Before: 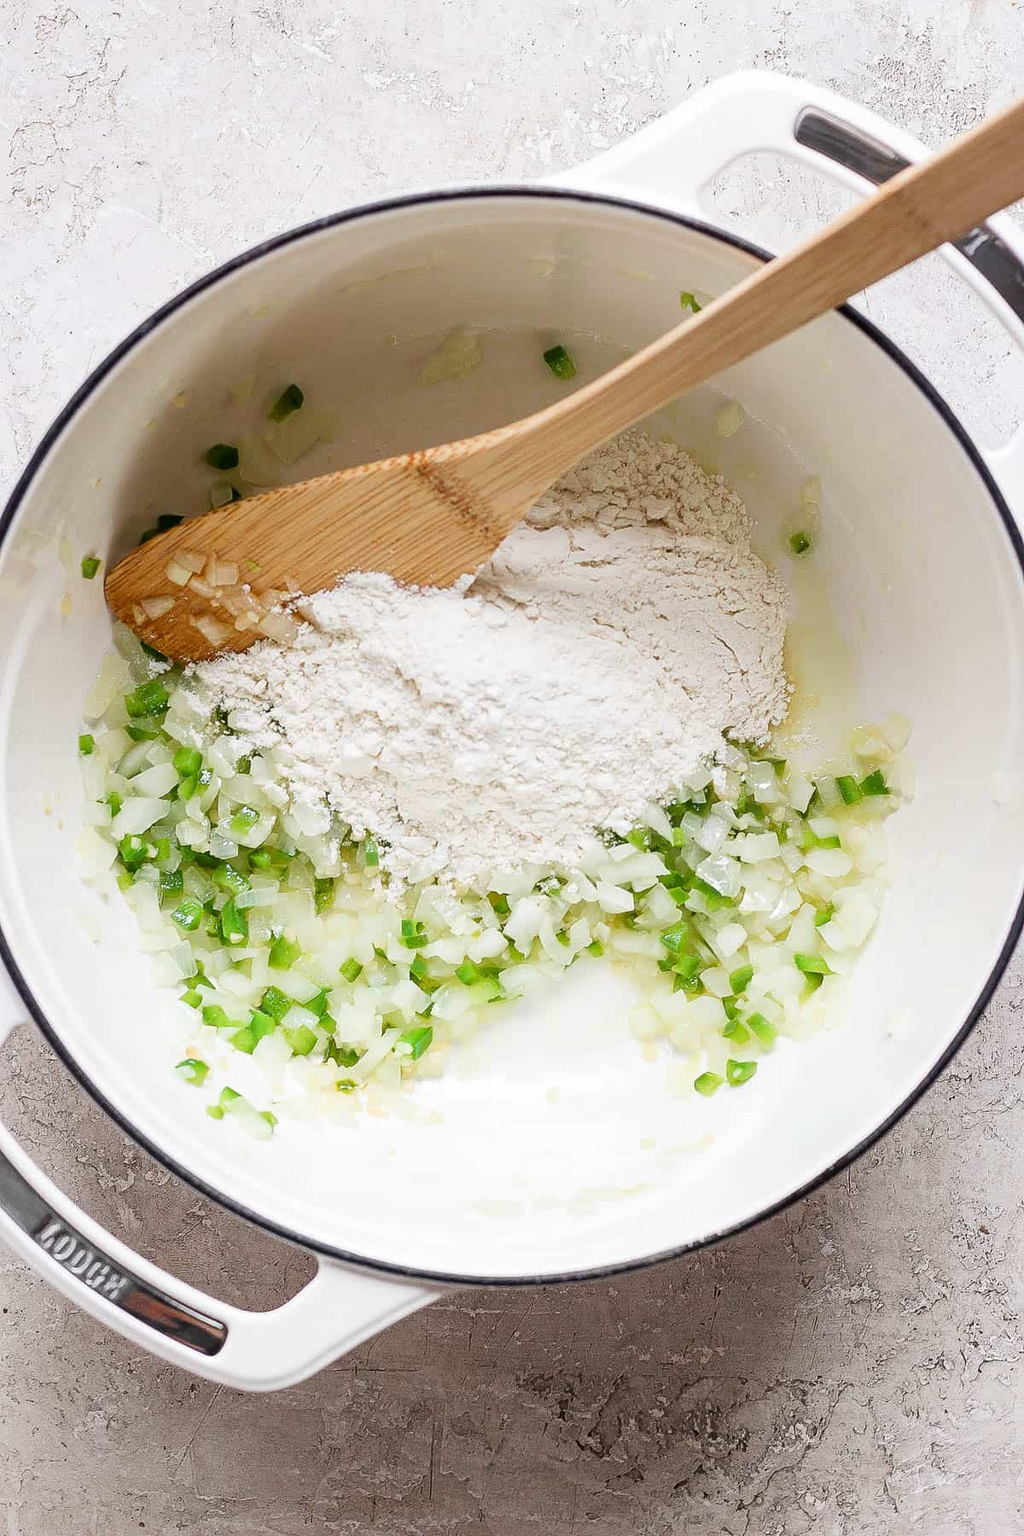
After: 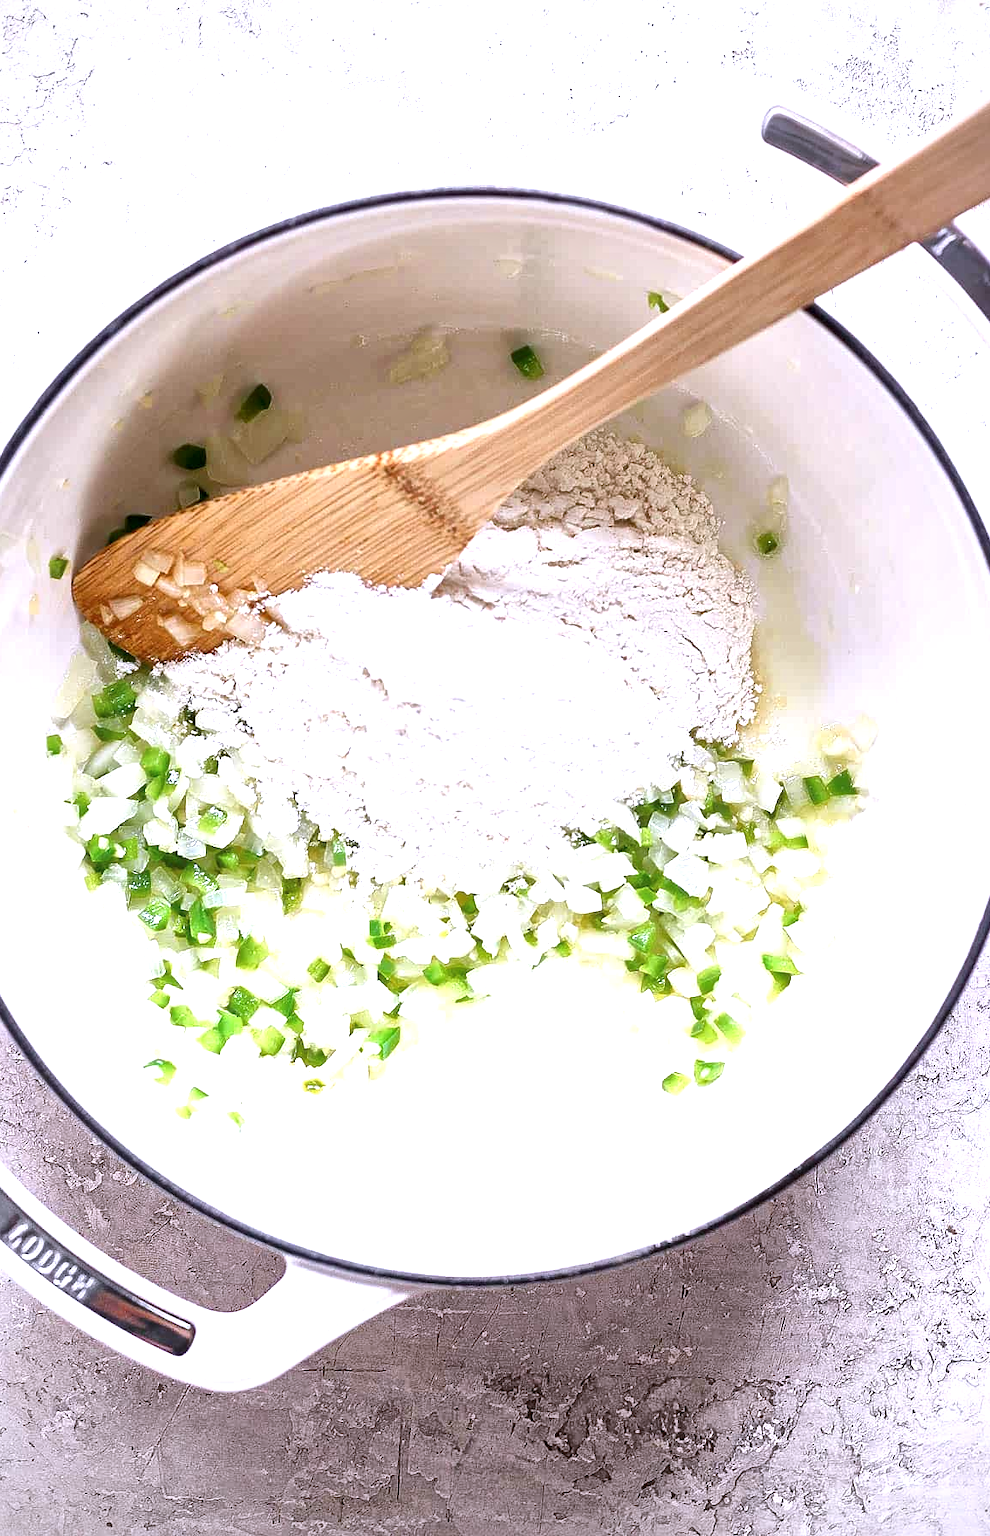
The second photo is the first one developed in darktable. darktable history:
color calibration: illuminant custom, x 0.363, y 0.385, temperature 4528.03 K
exposure: exposure 0.74 EV, compensate highlight preservation false
local contrast: mode bilateral grid, contrast 20, coarseness 50, detail 161%, midtone range 0.2
vignetting: fall-off start 91.19%
crop and rotate: left 3.238%
